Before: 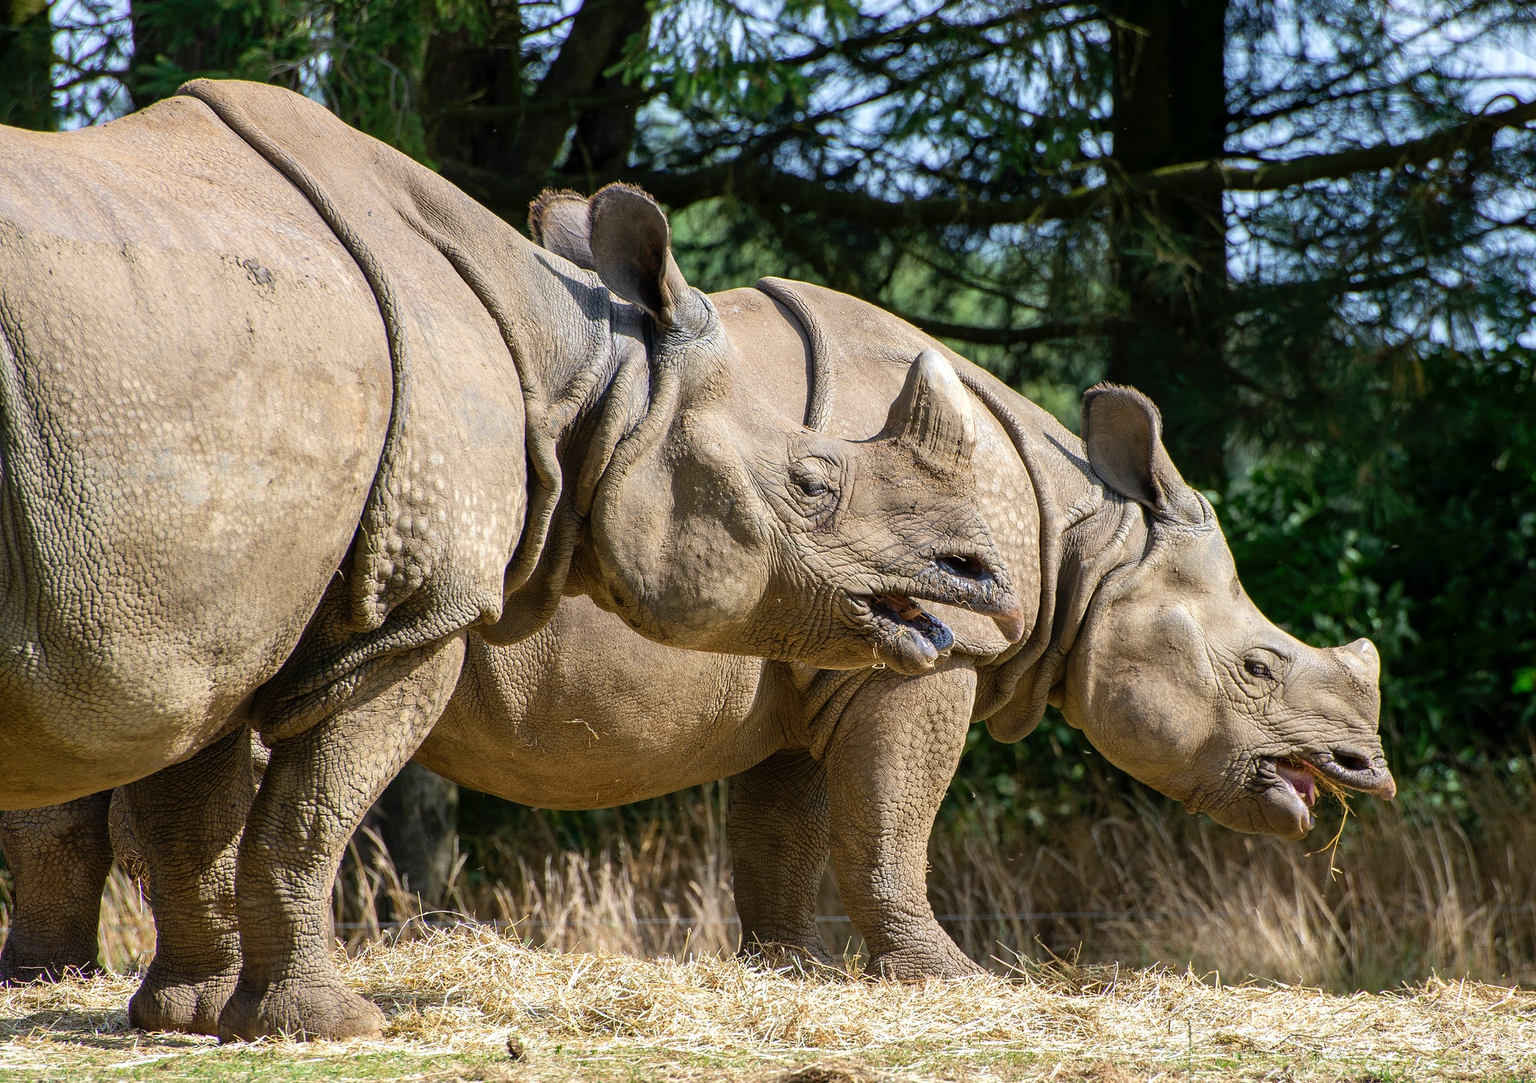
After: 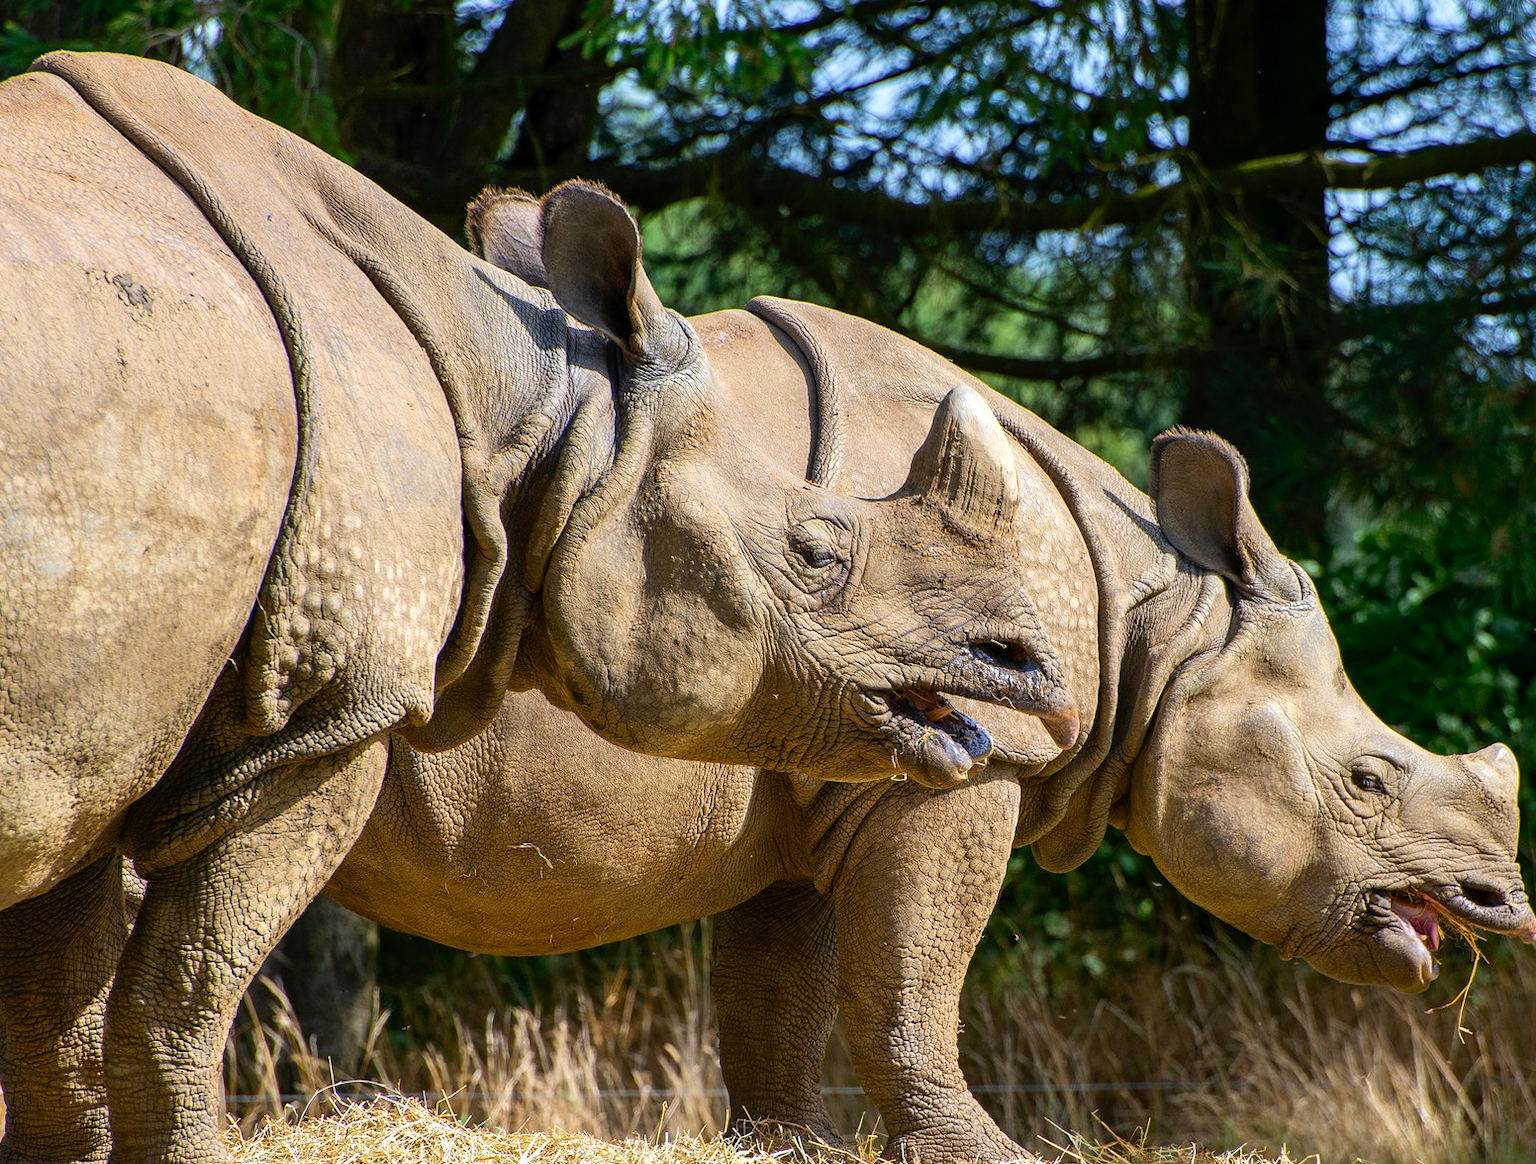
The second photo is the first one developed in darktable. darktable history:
contrast brightness saturation: contrast 0.09, saturation 0.28
crop: left 9.929%, top 3.475%, right 9.188%, bottom 9.529%
